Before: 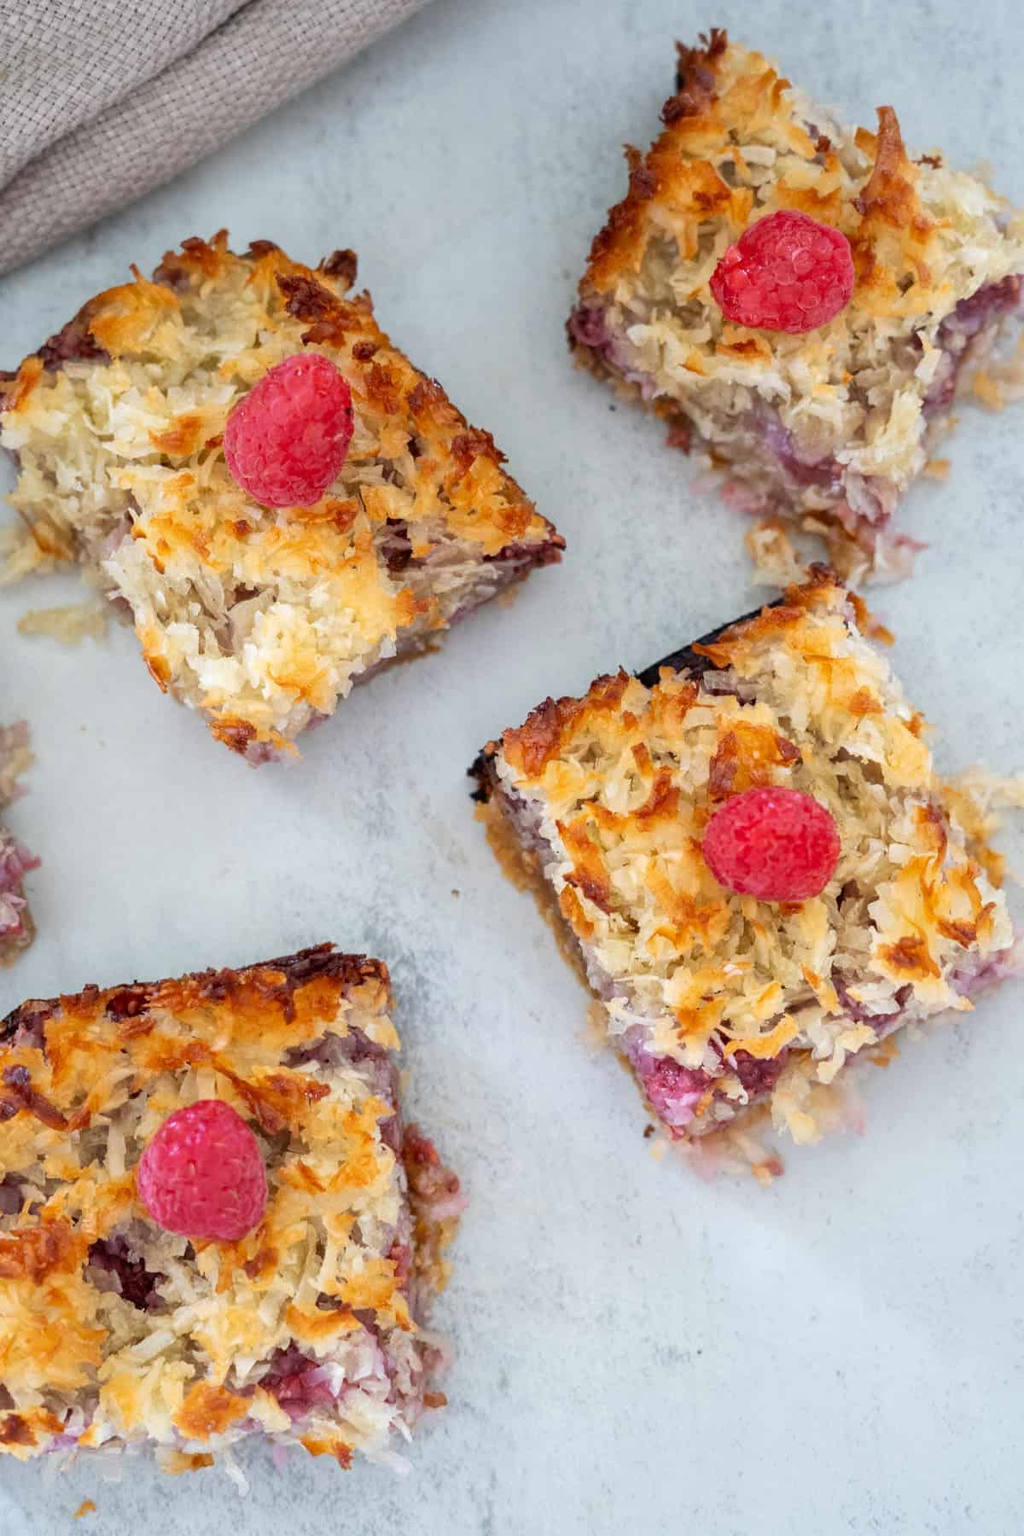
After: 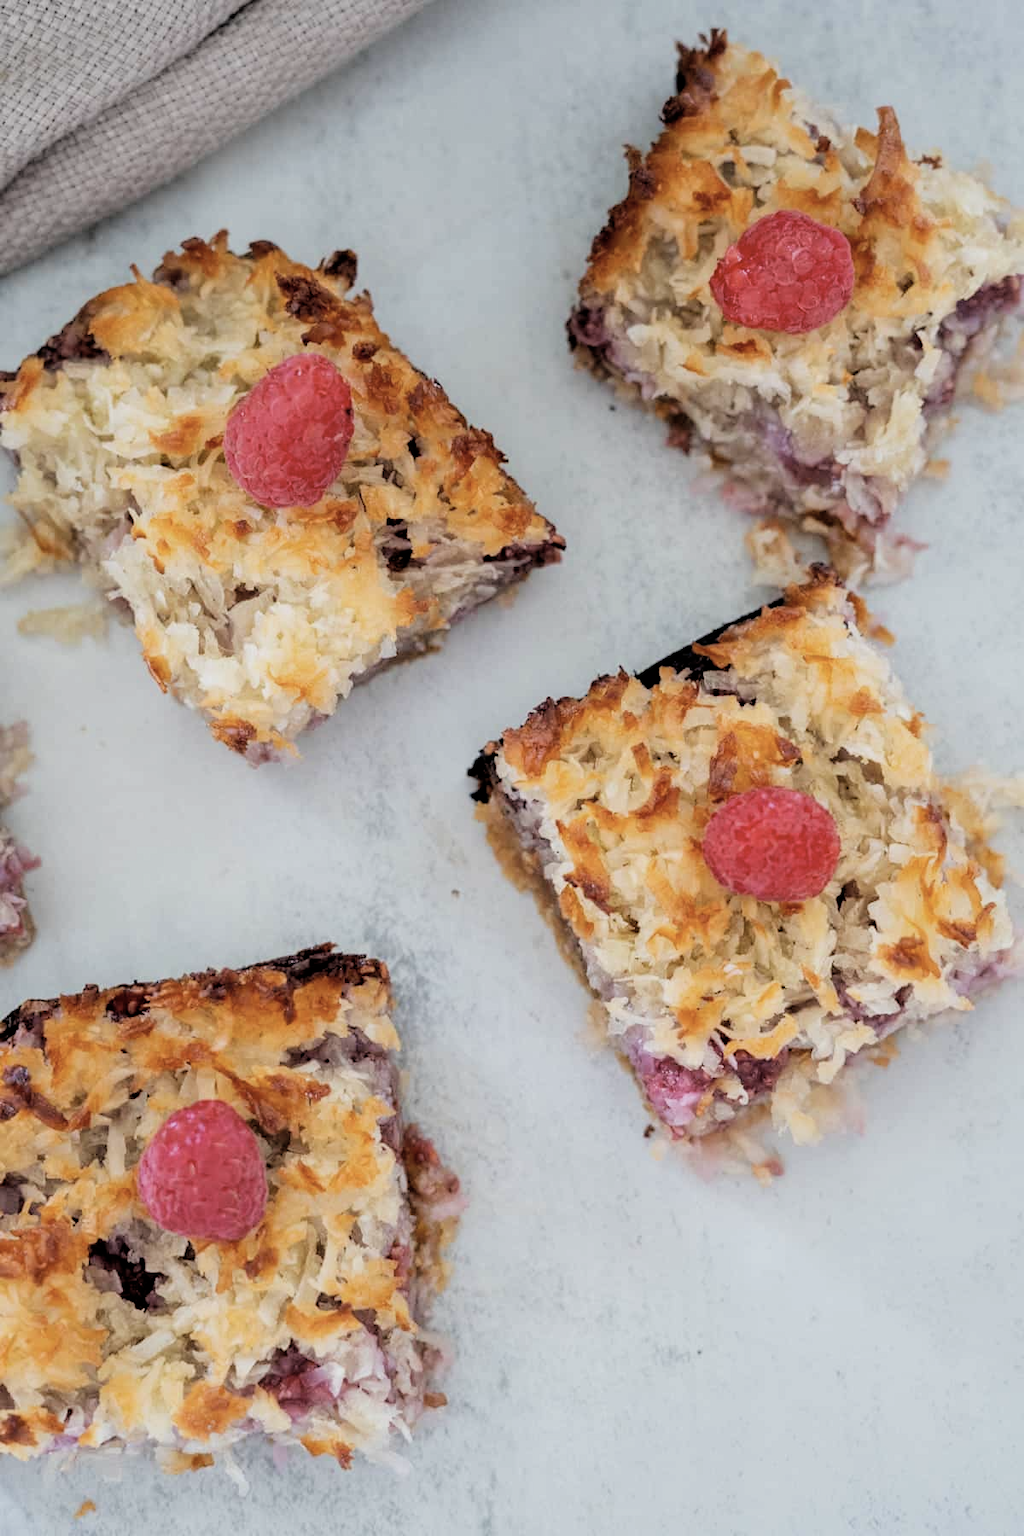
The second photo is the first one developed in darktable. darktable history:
filmic rgb: black relative exposure -3.37 EV, white relative exposure 3.45 EV, hardness 2.36, contrast 1.103
color correction: highlights b* 0.049, saturation 0.767
